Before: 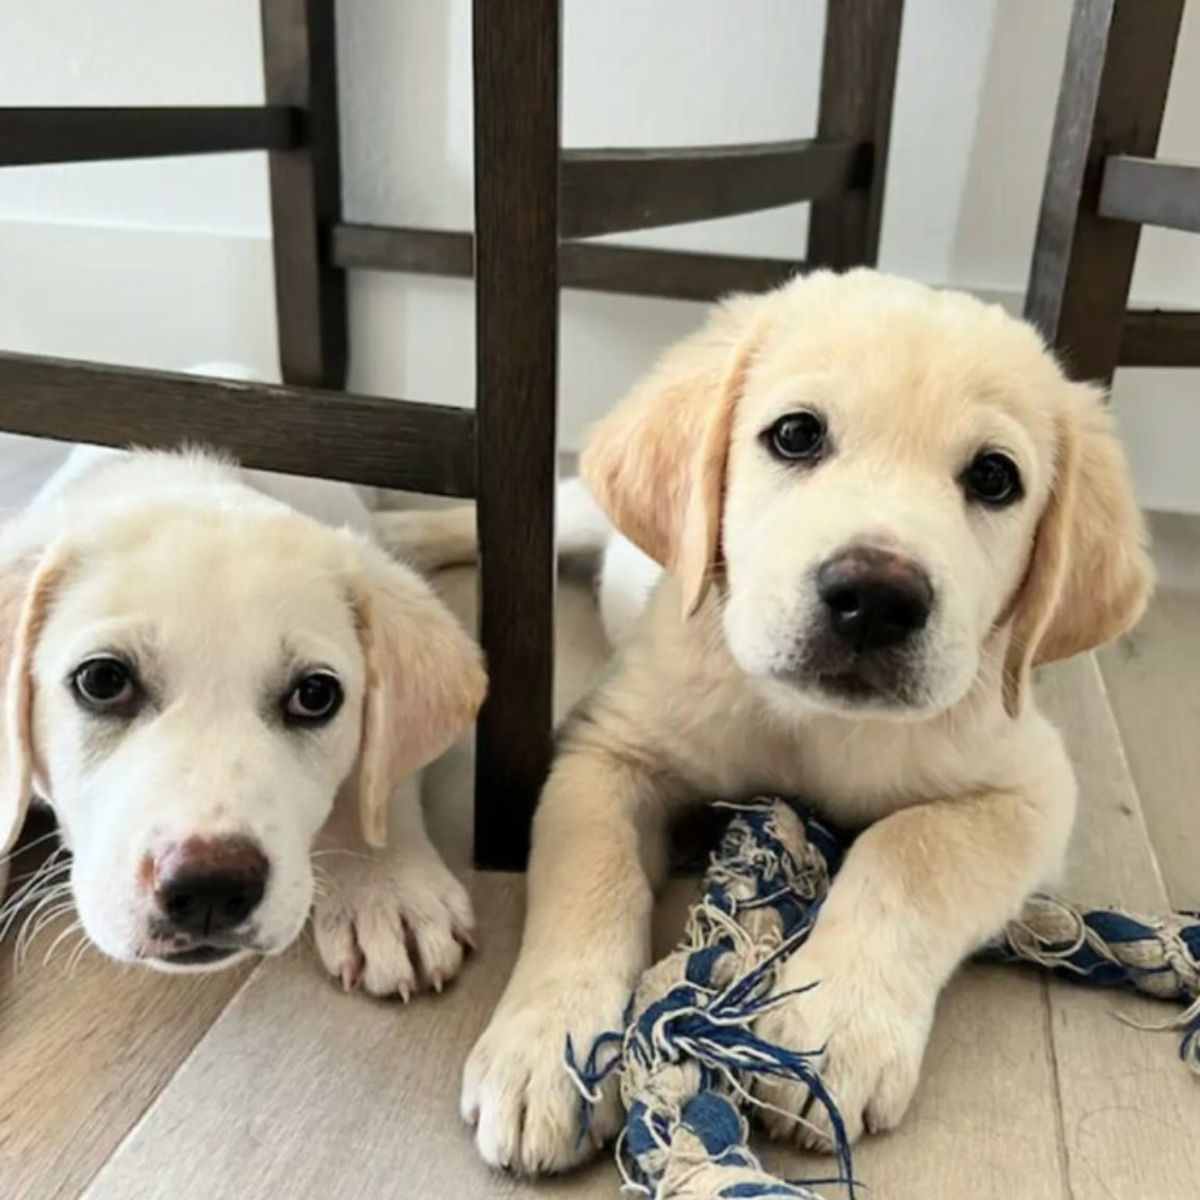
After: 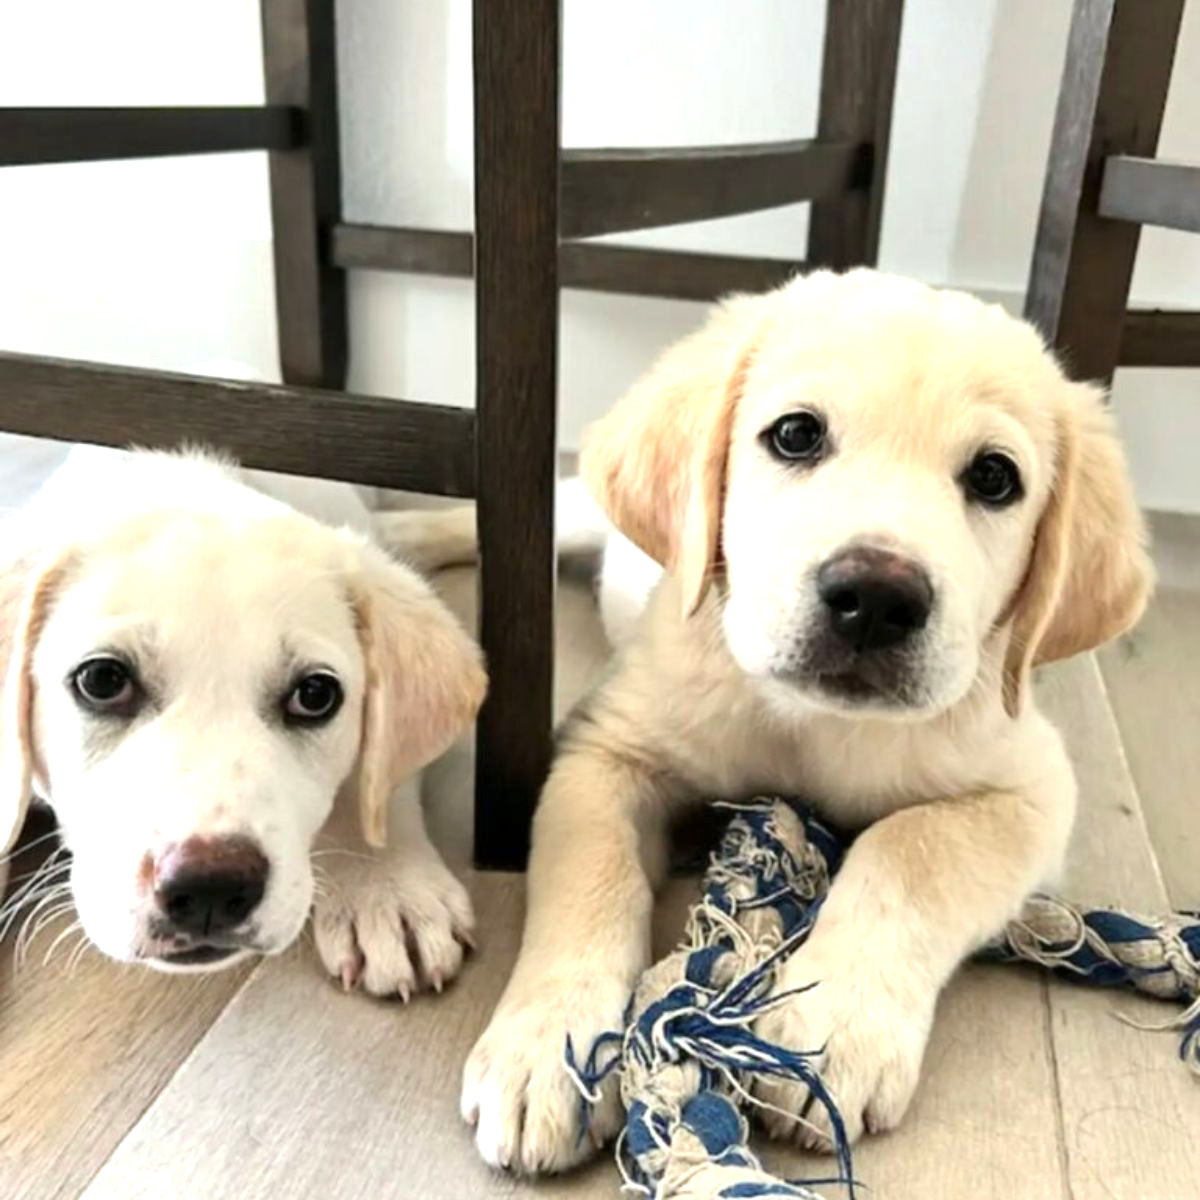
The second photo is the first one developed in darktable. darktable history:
exposure: exposure 0.551 EV, compensate highlight preservation false
